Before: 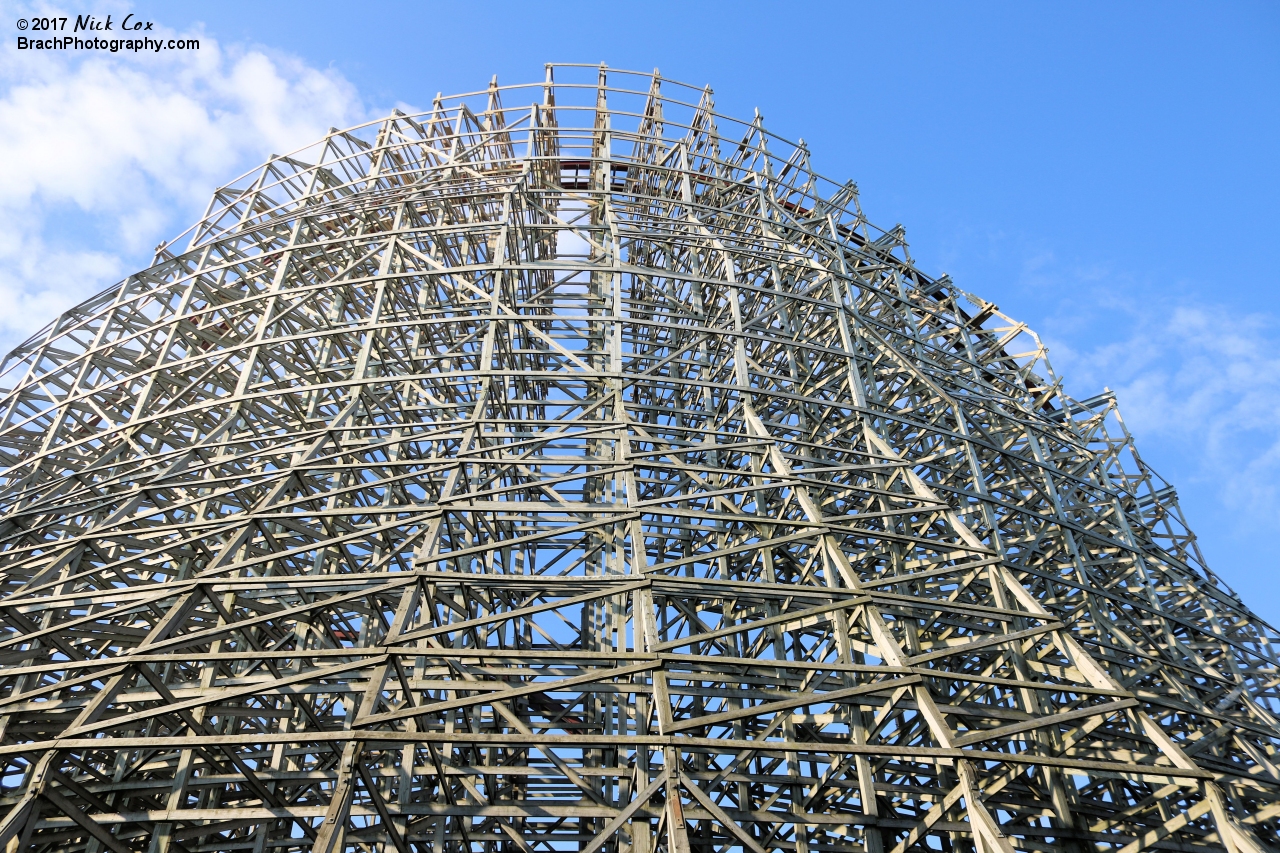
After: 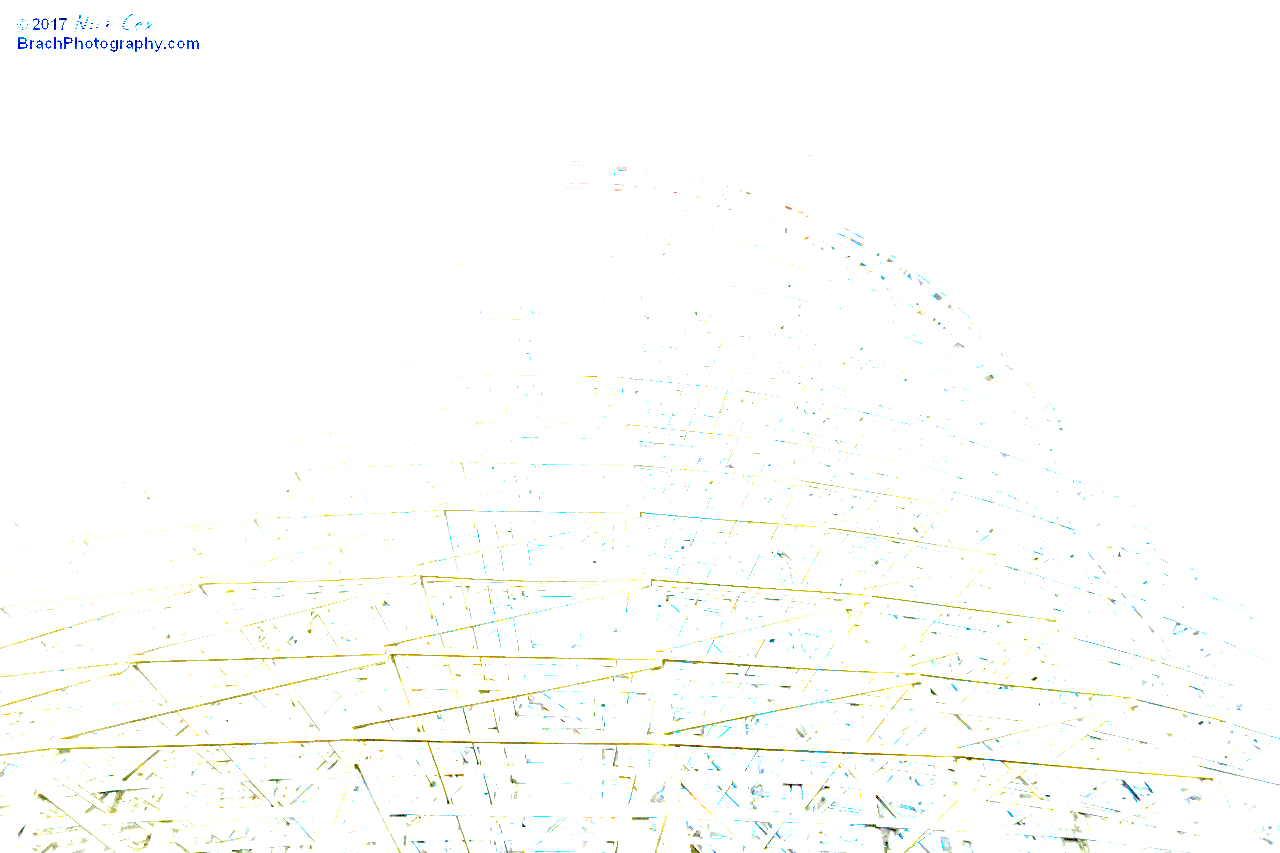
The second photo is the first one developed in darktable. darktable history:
exposure: exposure 8 EV, compensate highlight preservation false
